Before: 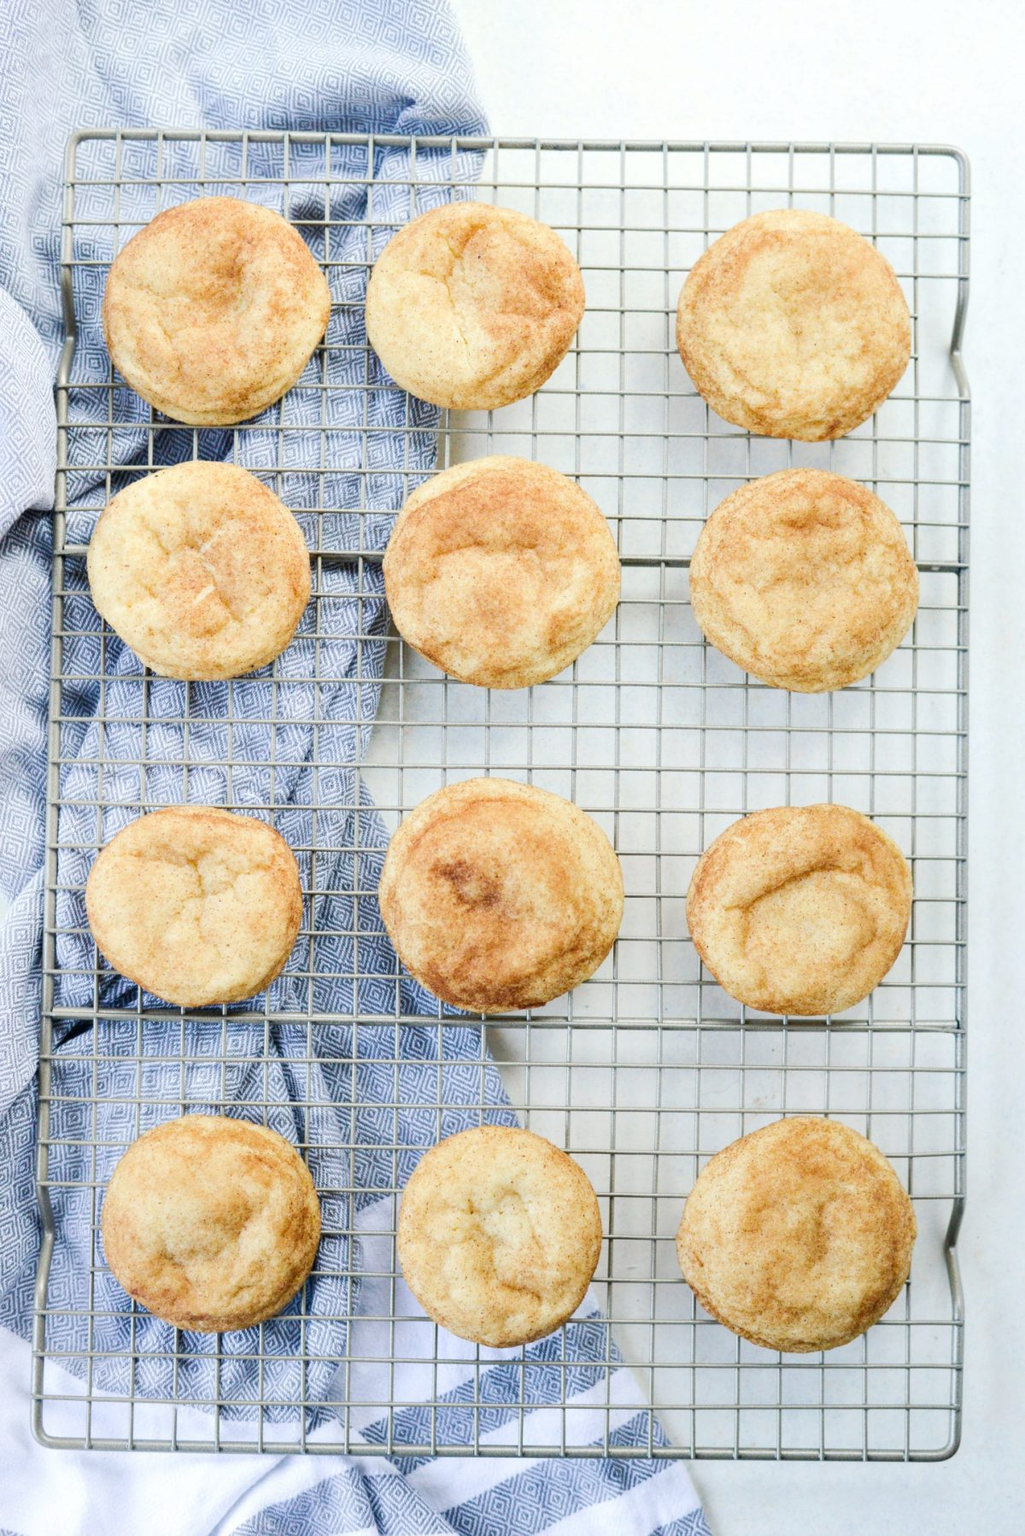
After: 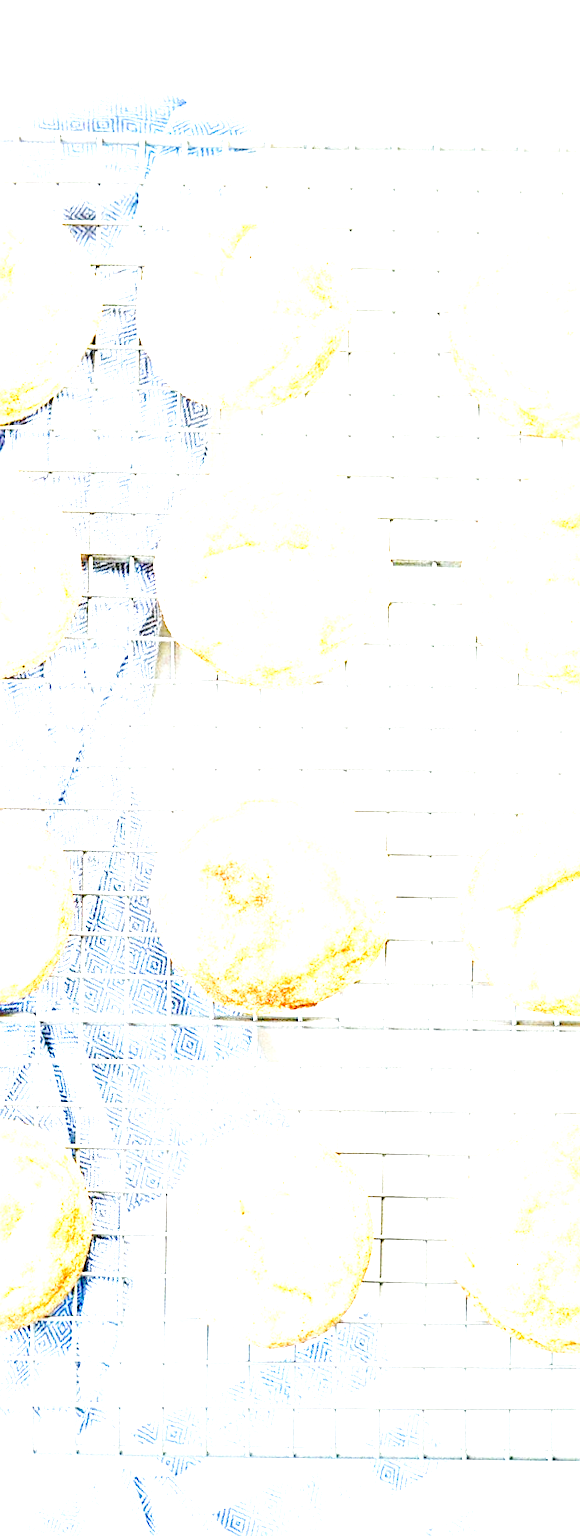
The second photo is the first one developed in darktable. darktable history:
sharpen: on, module defaults
base curve: curves: ch0 [(0, 0) (0.036, 0.025) (0.121, 0.166) (0.206, 0.329) (0.605, 0.79) (1, 1)], preserve colors none
exposure: black level correction 0.001, exposure 2.682 EV, compensate highlight preservation false
crop and rotate: left 22.396%, right 21%
